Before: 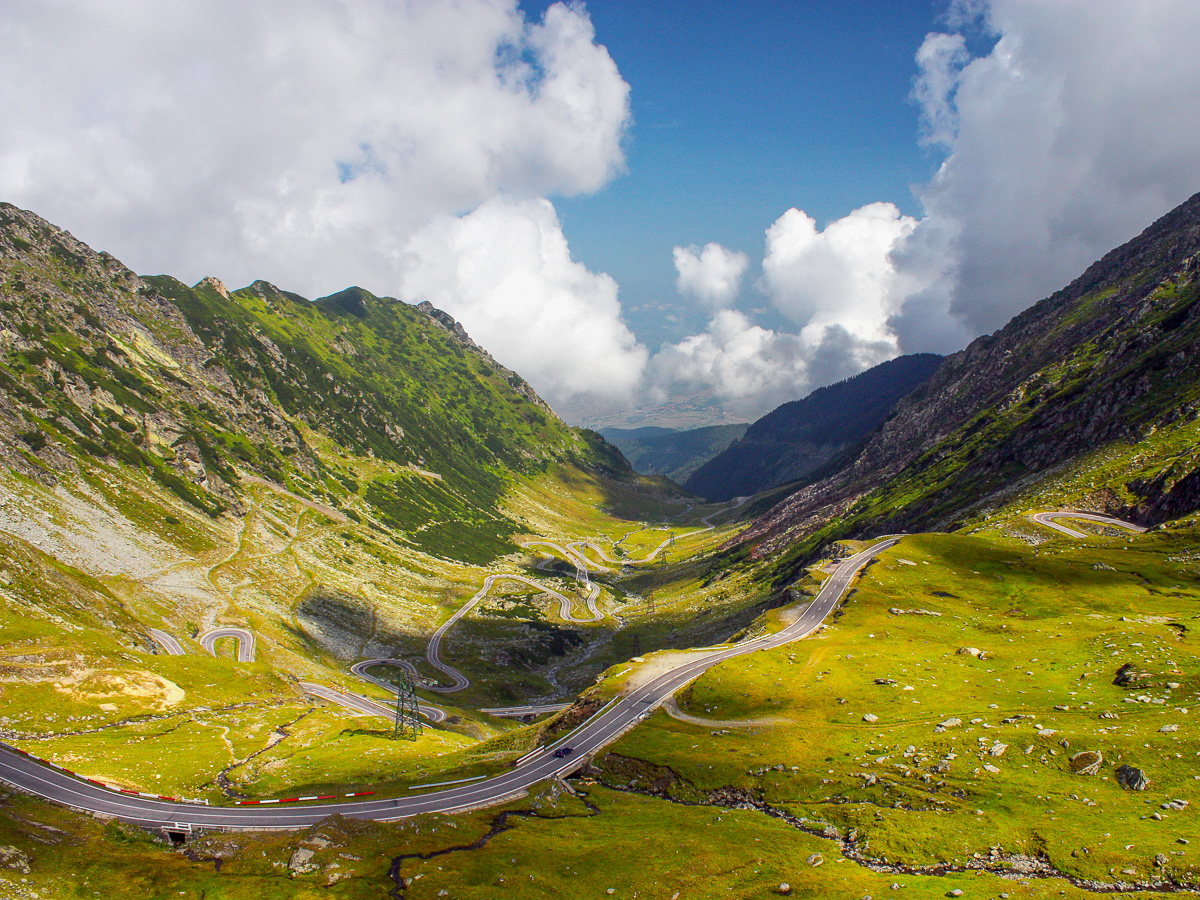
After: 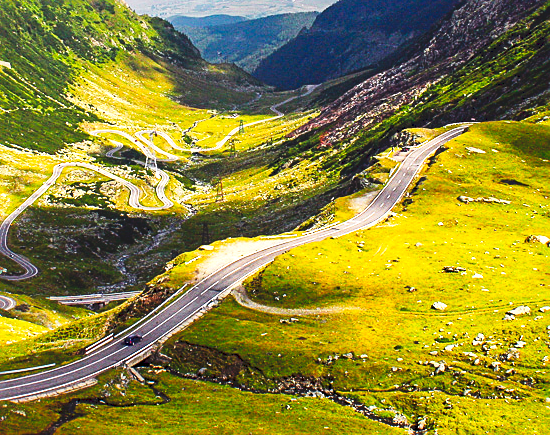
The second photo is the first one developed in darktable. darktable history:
tone curve: curves: ch0 [(0, 0) (0.003, 0.103) (0.011, 0.103) (0.025, 0.105) (0.044, 0.108) (0.069, 0.108) (0.1, 0.111) (0.136, 0.121) (0.177, 0.145) (0.224, 0.174) (0.277, 0.223) (0.335, 0.289) (0.399, 0.374) (0.468, 0.47) (0.543, 0.579) (0.623, 0.687) (0.709, 0.787) (0.801, 0.879) (0.898, 0.942) (1, 1)], preserve colors none
crop: left 35.976%, top 45.819%, right 18.162%, bottom 5.807%
sharpen: on, module defaults
exposure: exposure 0.669 EV, compensate highlight preservation false
